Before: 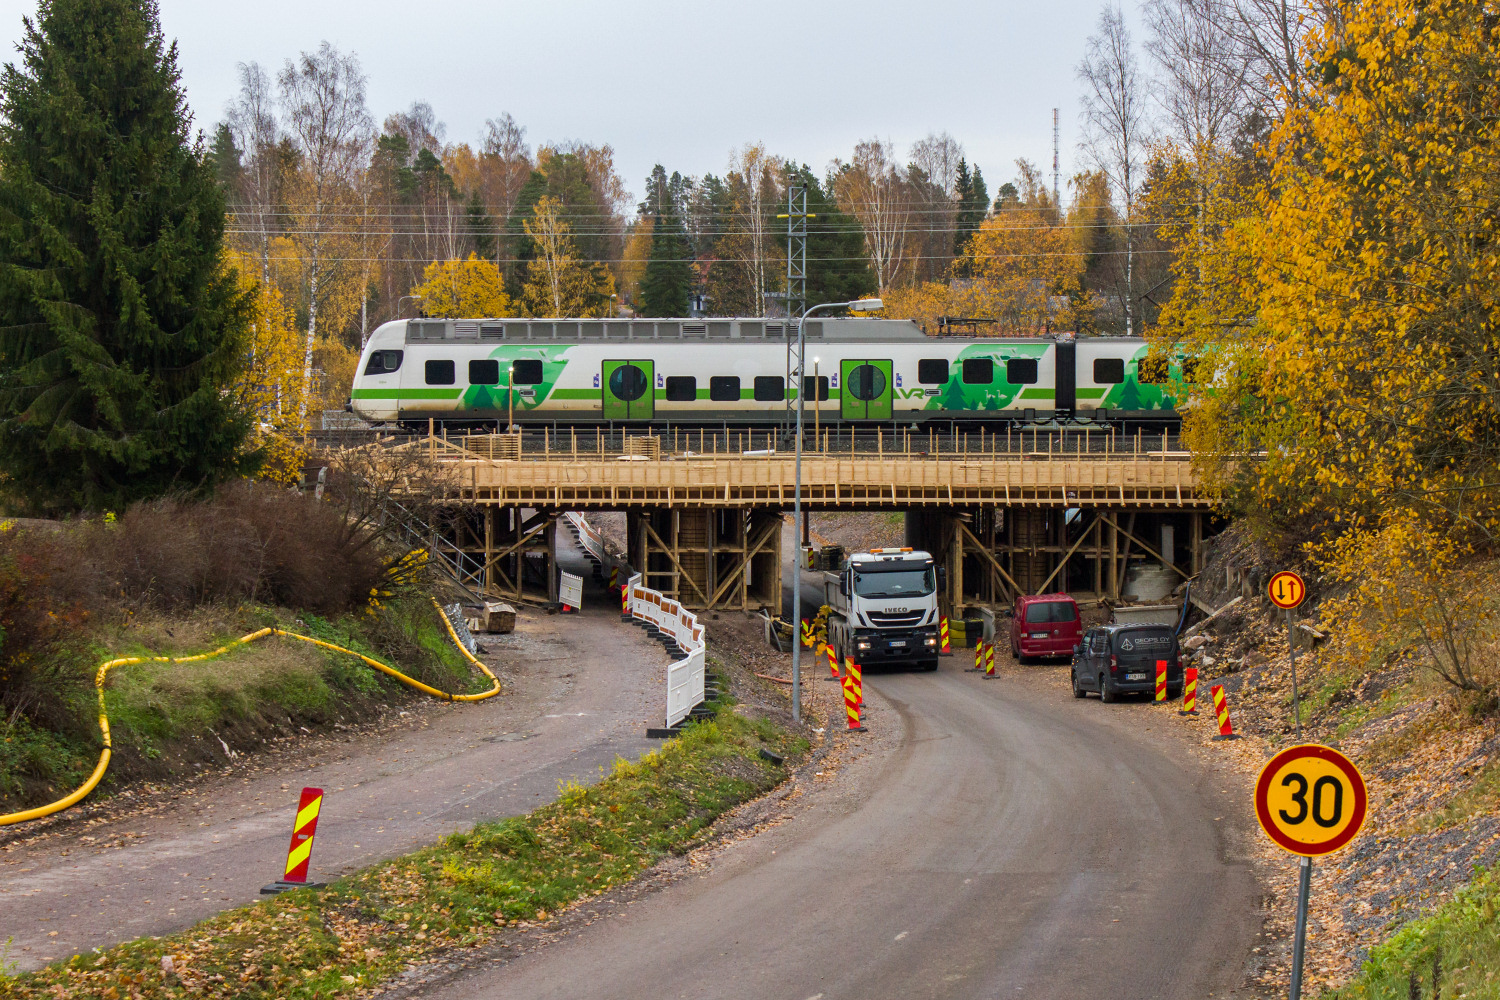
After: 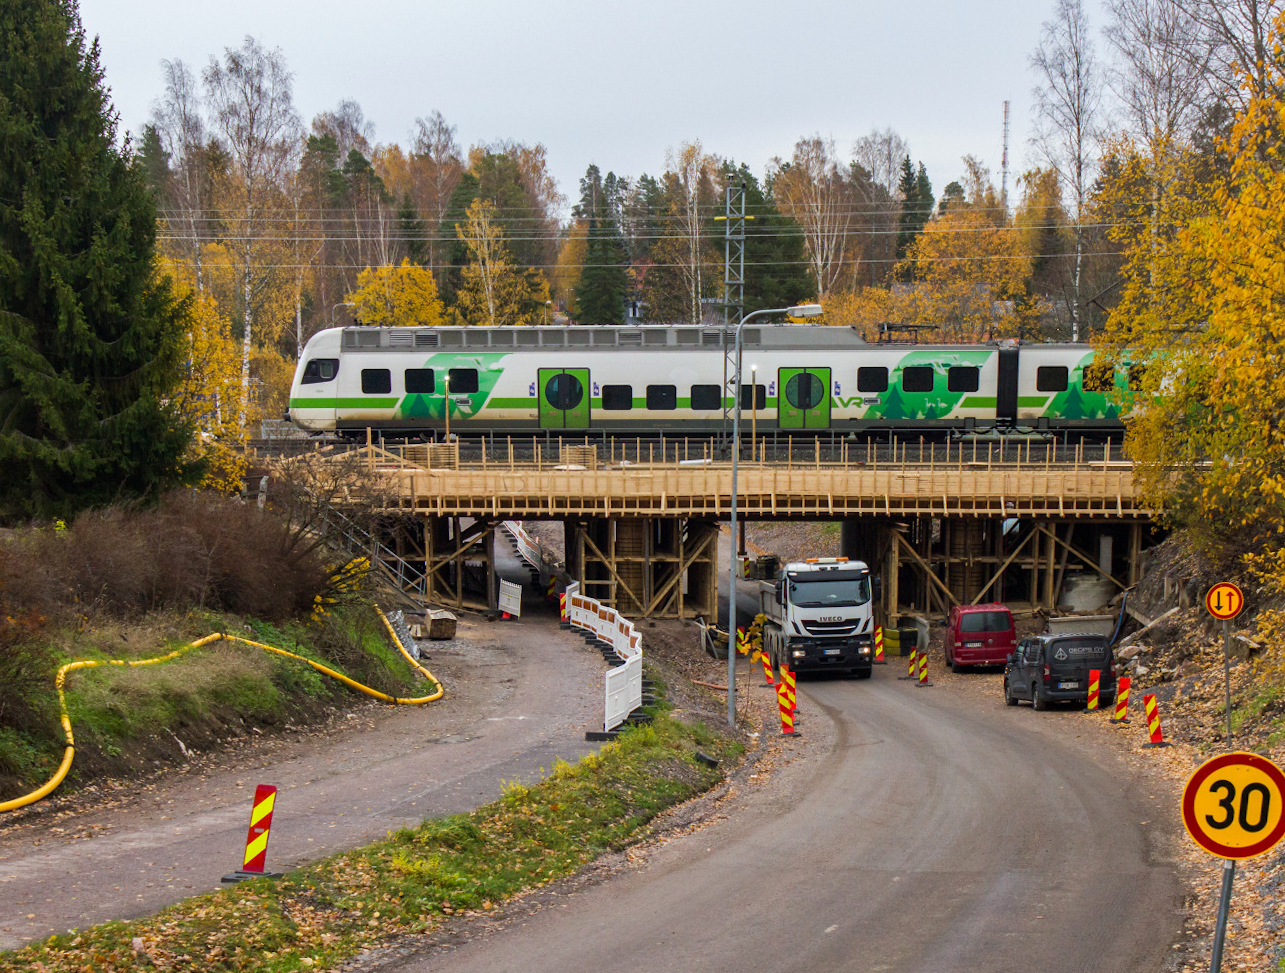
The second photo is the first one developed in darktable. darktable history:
crop and rotate: left 1.088%, right 8.807%
rotate and perspective: rotation 0.074°, lens shift (vertical) 0.096, lens shift (horizontal) -0.041, crop left 0.043, crop right 0.952, crop top 0.024, crop bottom 0.979
